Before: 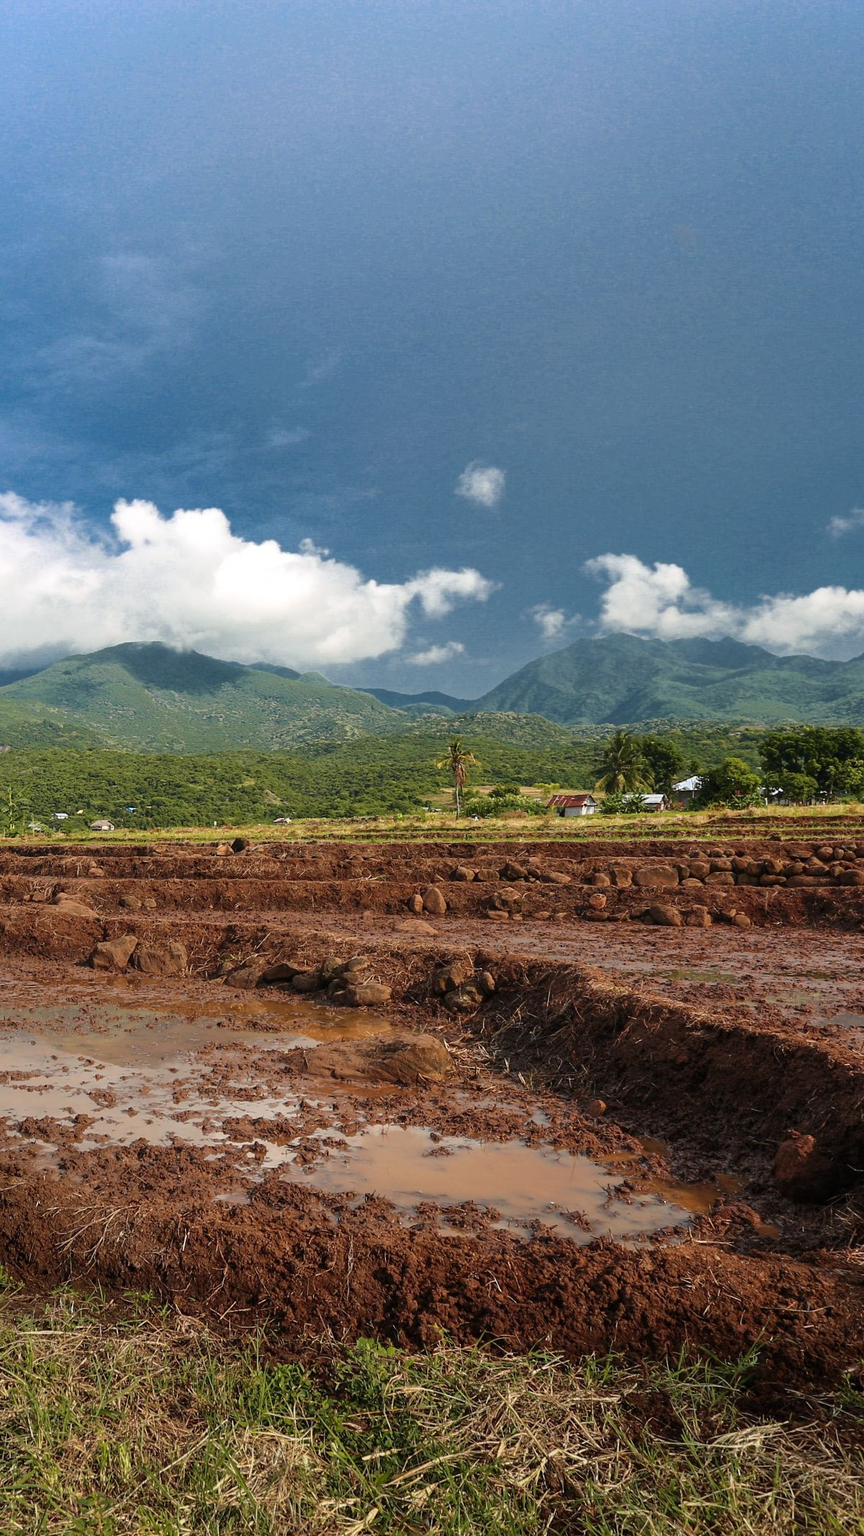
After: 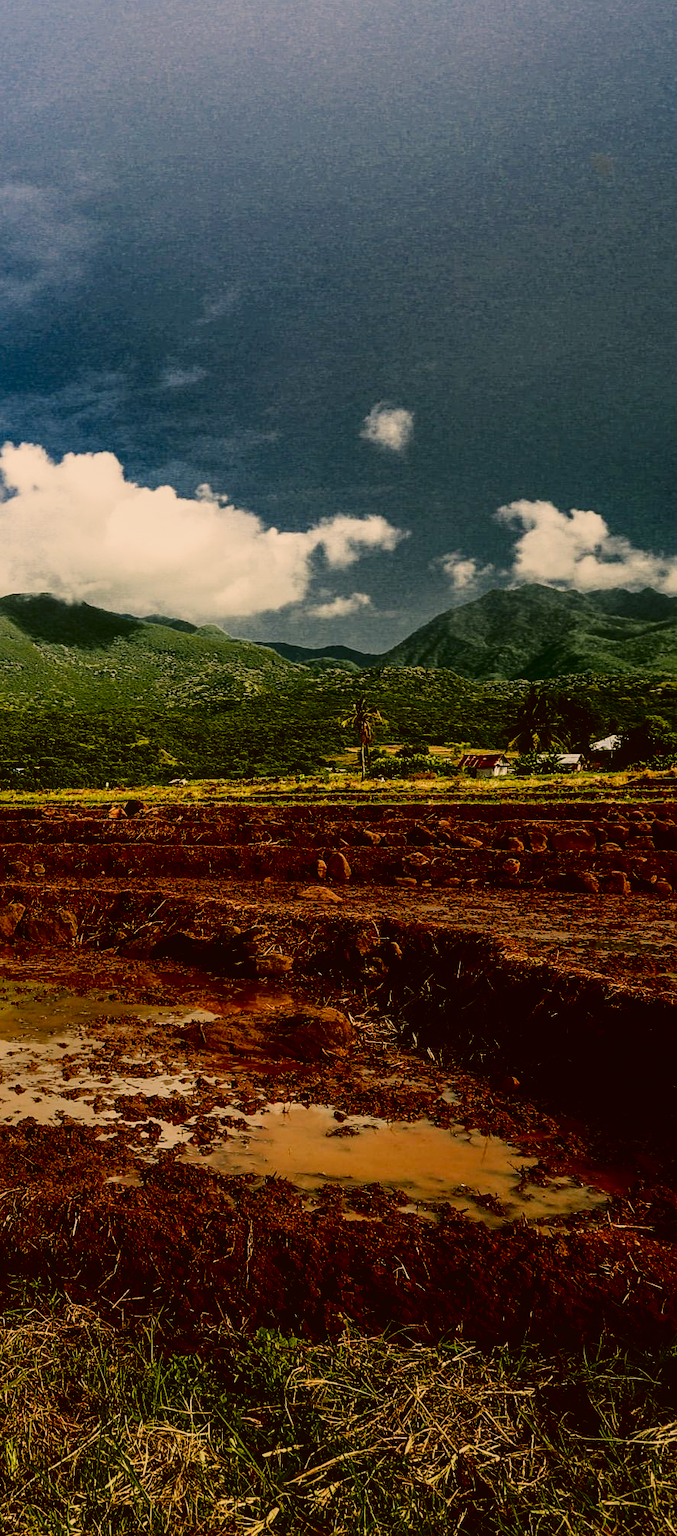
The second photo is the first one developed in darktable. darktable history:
filmic rgb: black relative exposure -5.11 EV, white relative exposure 3.98 EV, hardness 2.88, contrast 1.297, highlights saturation mix -29.78%, enable highlight reconstruction true
color correction: highlights a* 8.37, highlights b* 15.36, shadows a* -0.398, shadows b* 26.02
crop and rotate: left 13.179%, top 5.246%, right 12.57%
contrast brightness saturation: contrast 0.091, brightness -0.604, saturation 0.173
tone curve: curves: ch0 [(0, 0.01) (0.052, 0.045) (0.136, 0.133) (0.29, 0.332) (0.453, 0.531) (0.676, 0.751) (0.89, 0.919) (1, 1)]; ch1 [(0, 0) (0.094, 0.081) (0.285, 0.299) (0.385, 0.403) (0.446, 0.443) (0.495, 0.496) (0.544, 0.552) (0.589, 0.612) (0.722, 0.728) (1, 1)]; ch2 [(0, 0) (0.257, 0.217) (0.43, 0.421) (0.498, 0.507) (0.531, 0.544) (0.56, 0.579) (0.625, 0.642) (1, 1)], color space Lab, independent channels, preserve colors none
sharpen: amount 0.208
tone equalizer: -8 EV -0.414 EV, -7 EV -0.374 EV, -6 EV -0.304 EV, -5 EV -0.25 EV, -3 EV 0.217 EV, -2 EV 0.342 EV, -1 EV 0.366 EV, +0 EV 0.44 EV, edges refinement/feathering 500, mask exposure compensation -1.57 EV, preserve details no
local contrast: detail 110%
